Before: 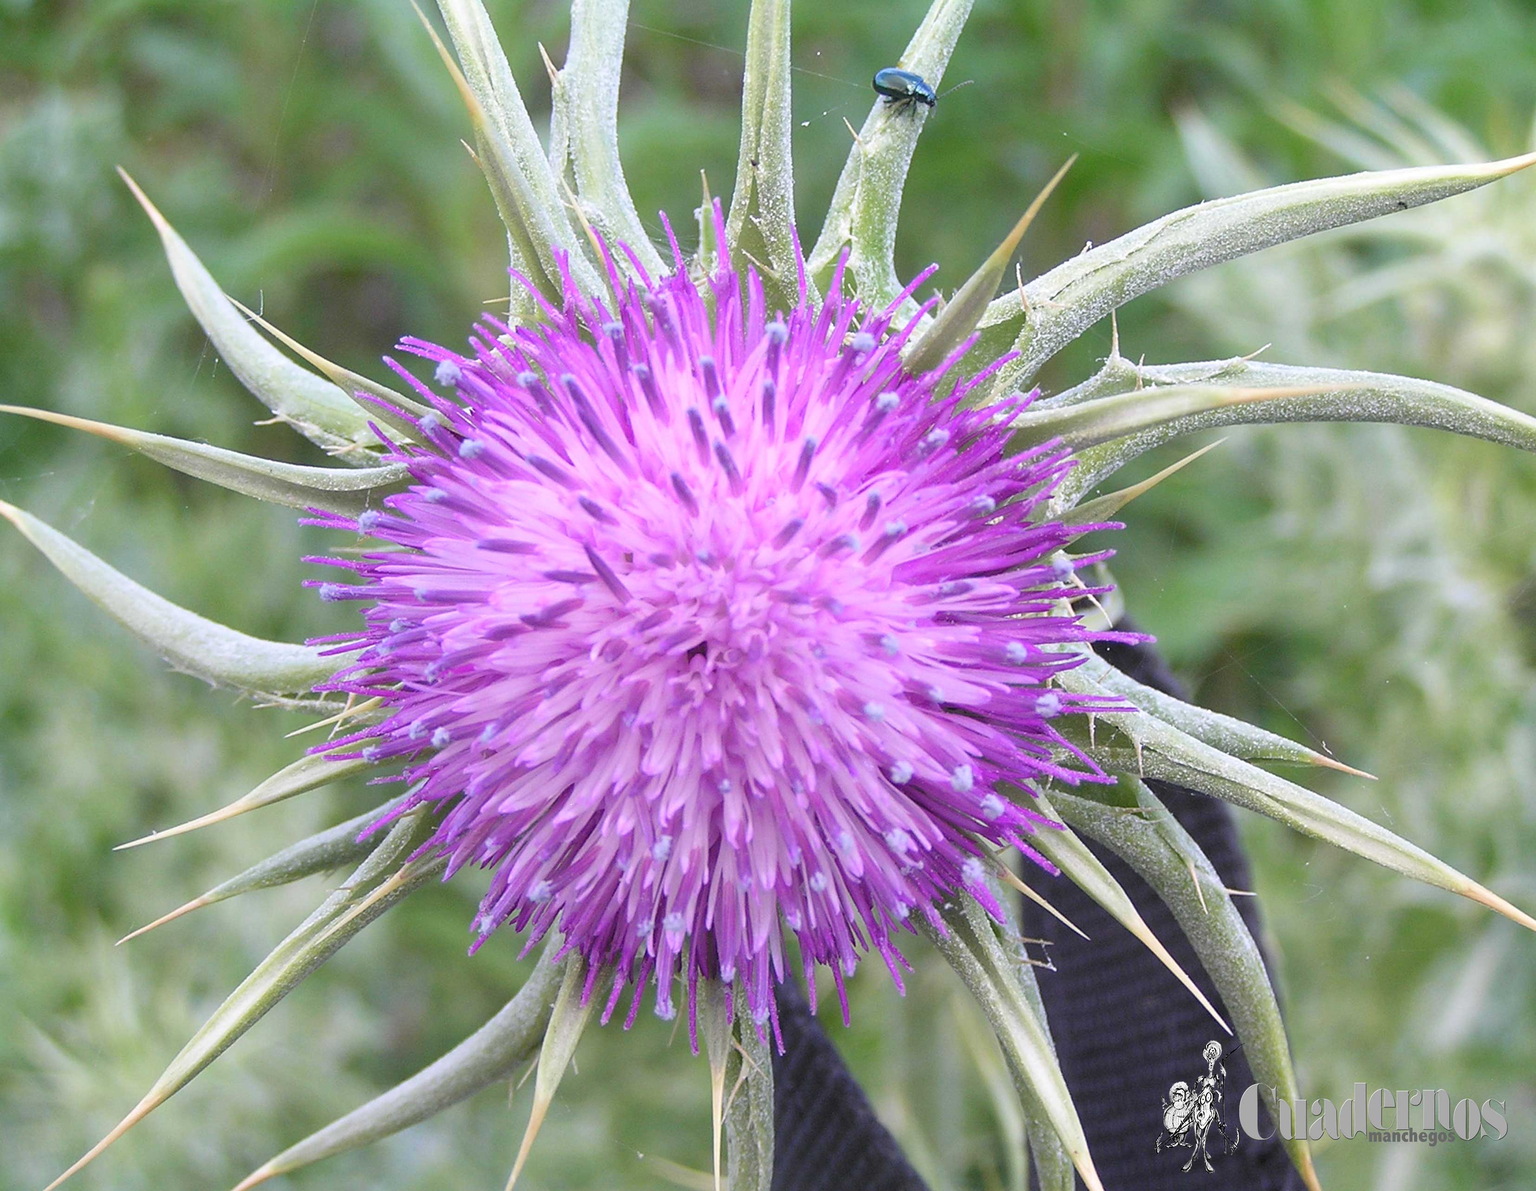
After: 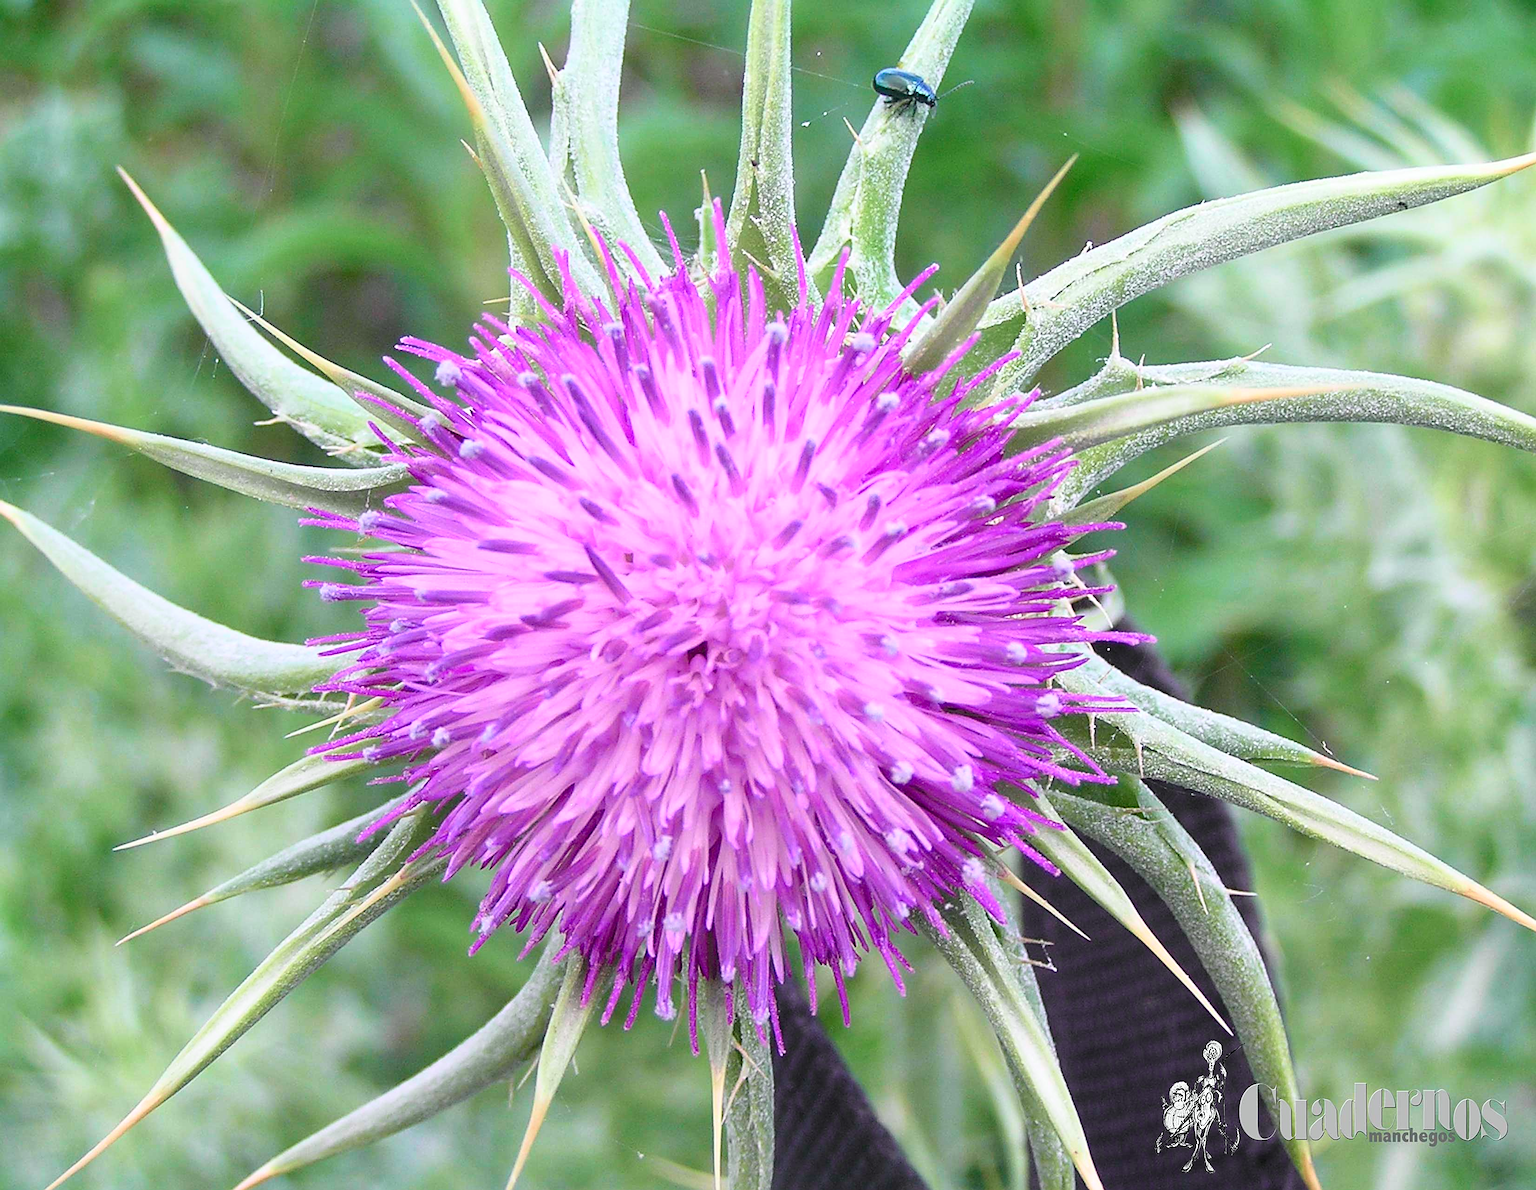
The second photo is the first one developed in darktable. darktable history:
tone curve: curves: ch0 [(0, 0.01) (0.037, 0.032) (0.131, 0.108) (0.275, 0.258) (0.483, 0.512) (0.61, 0.661) (0.696, 0.76) (0.792, 0.867) (0.911, 0.955) (0.997, 0.995)]; ch1 [(0, 0) (0.308, 0.268) (0.425, 0.383) (0.503, 0.502) (0.529, 0.543) (0.706, 0.754) (0.869, 0.907) (1, 1)]; ch2 [(0, 0) (0.228, 0.196) (0.336, 0.315) (0.399, 0.403) (0.485, 0.487) (0.502, 0.502) (0.525, 0.523) (0.545, 0.552) (0.587, 0.61) (0.636, 0.654) (0.711, 0.729) (0.855, 0.87) (0.998, 0.977)], color space Lab, independent channels, preserve colors none
sharpen: on, module defaults
